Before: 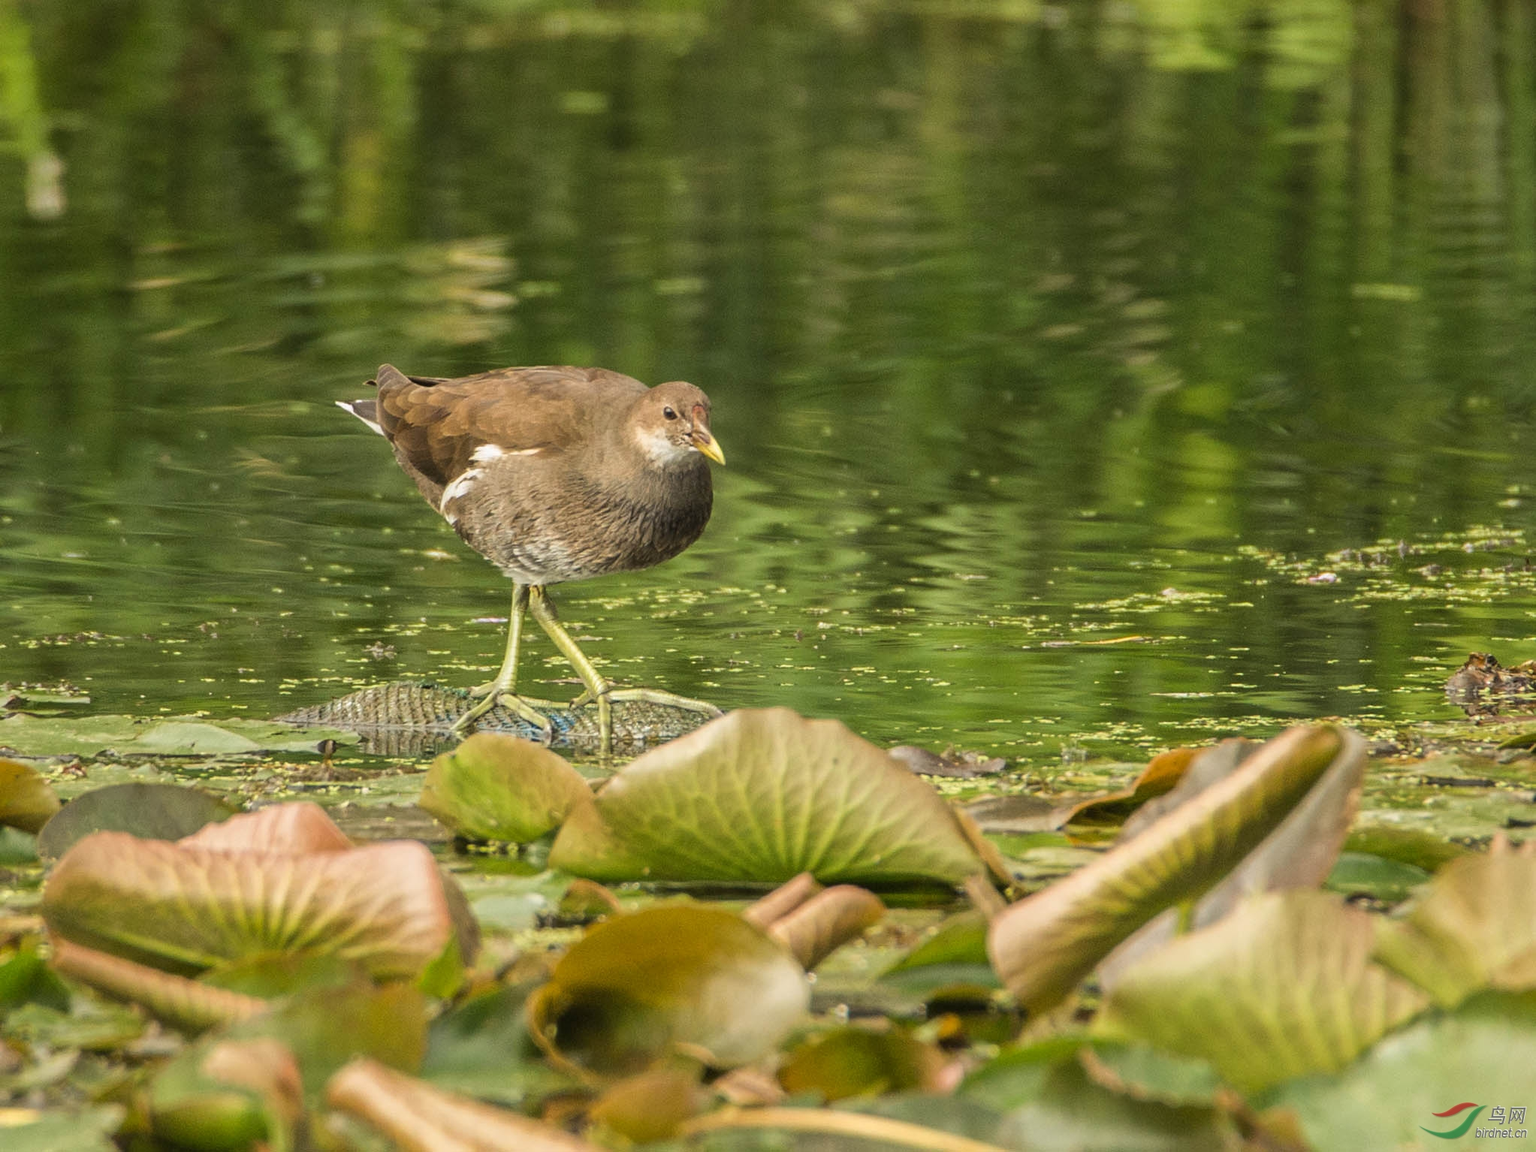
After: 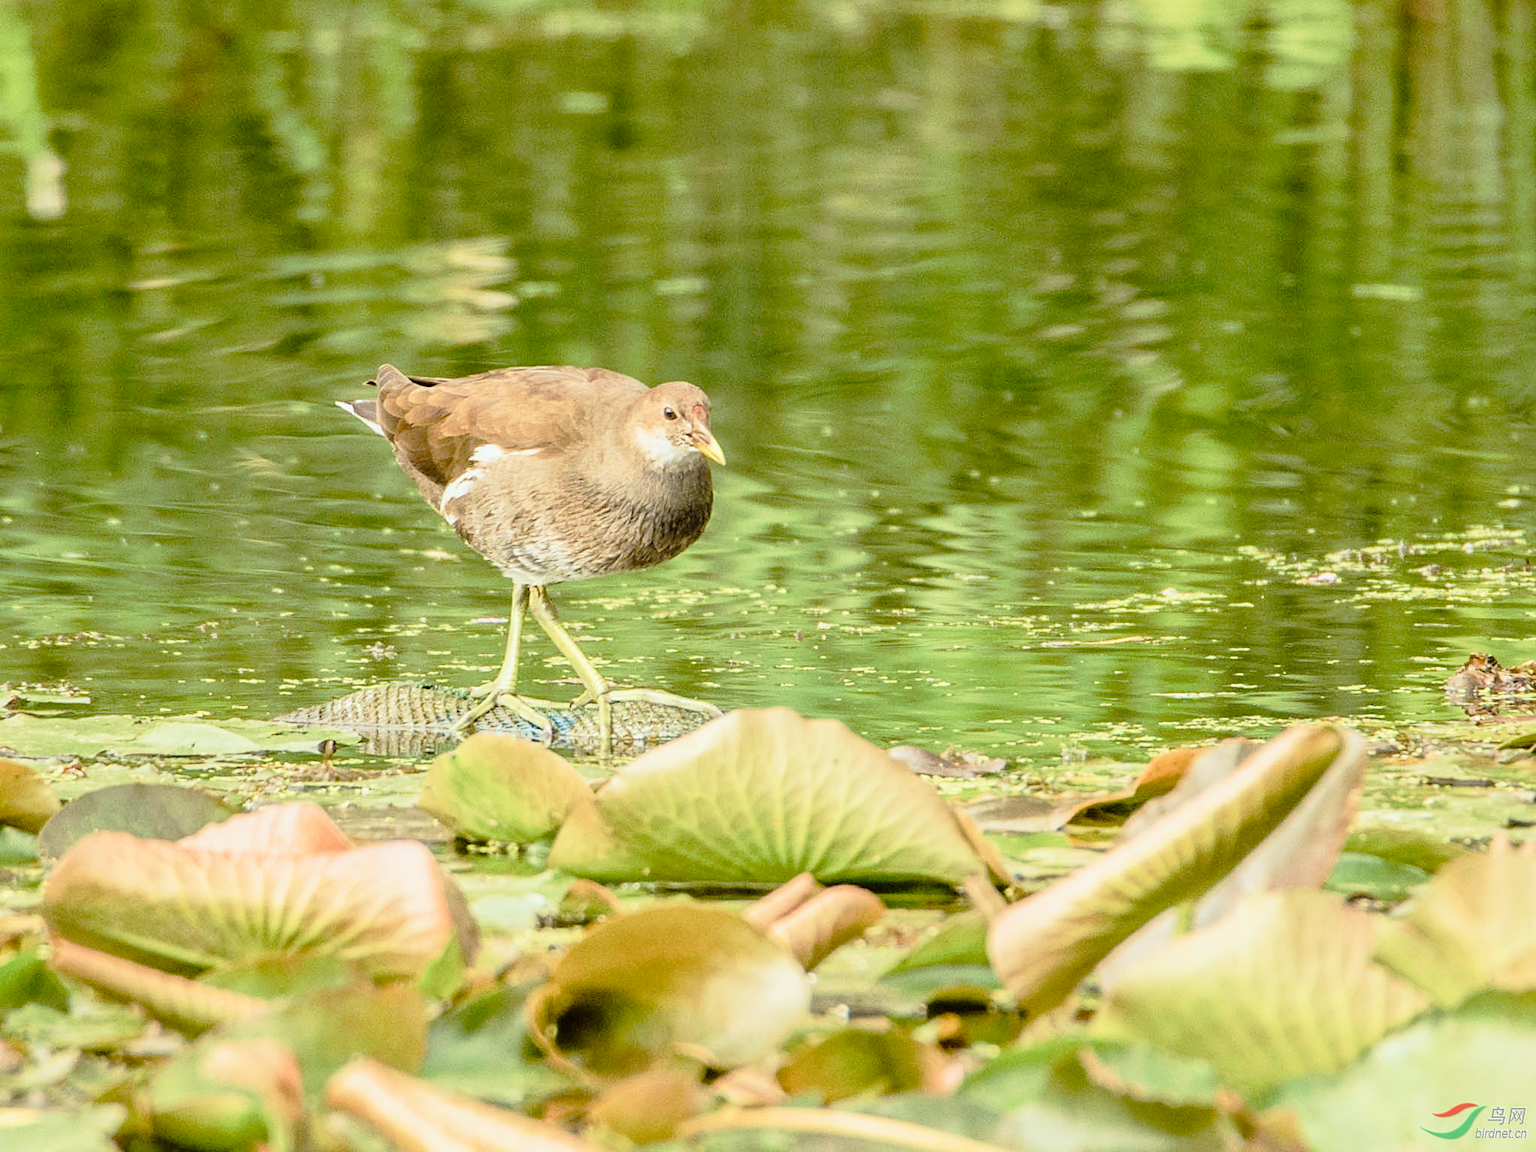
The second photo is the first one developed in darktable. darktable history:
exposure: black level correction 0, exposure 1.2 EV, compensate highlight preservation false
filmic rgb: black relative exposure -7.65 EV, white relative exposure 4.56 EV, hardness 3.61, color science v6 (2022)
color correction: highlights a* -2.75, highlights b* -2.43, shadows a* 2.31, shadows b* 2.65
sharpen: amount 0.213
tone curve: curves: ch0 [(0.024, 0) (0.075, 0.034) (0.145, 0.098) (0.257, 0.259) (0.408, 0.45) (0.611, 0.64) (0.81, 0.857) (1, 1)]; ch1 [(0, 0) (0.287, 0.198) (0.501, 0.506) (0.56, 0.57) (0.712, 0.777) (0.976, 0.992)]; ch2 [(0, 0) (0.5, 0.5) (0.523, 0.552) (0.59, 0.603) (0.681, 0.754) (1, 1)], preserve colors none
color balance rgb: linear chroma grading › shadows -1.608%, linear chroma grading › highlights -13.875%, linear chroma grading › global chroma -9.733%, linear chroma grading › mid-tones -9.864%, perceptual saturation grading › global saturation 27.395%, perceptual saturation grading › highlights -28.795%, perceptual saturation grading › mid-tones 15.211%, perceptual saturation grading › shadows 33.423%, global vibrance 20%
